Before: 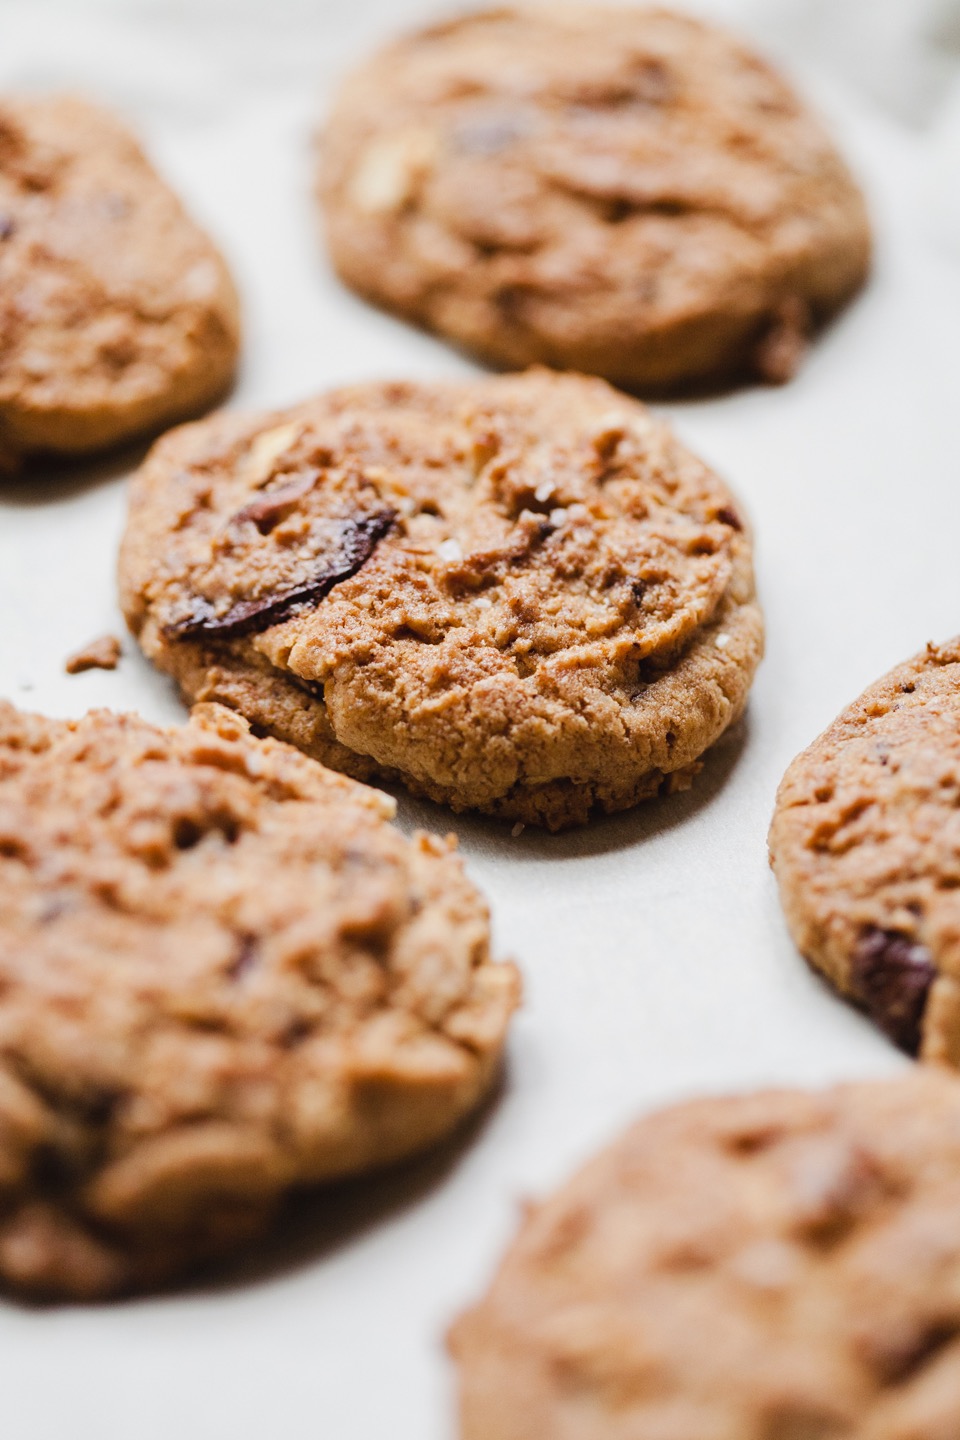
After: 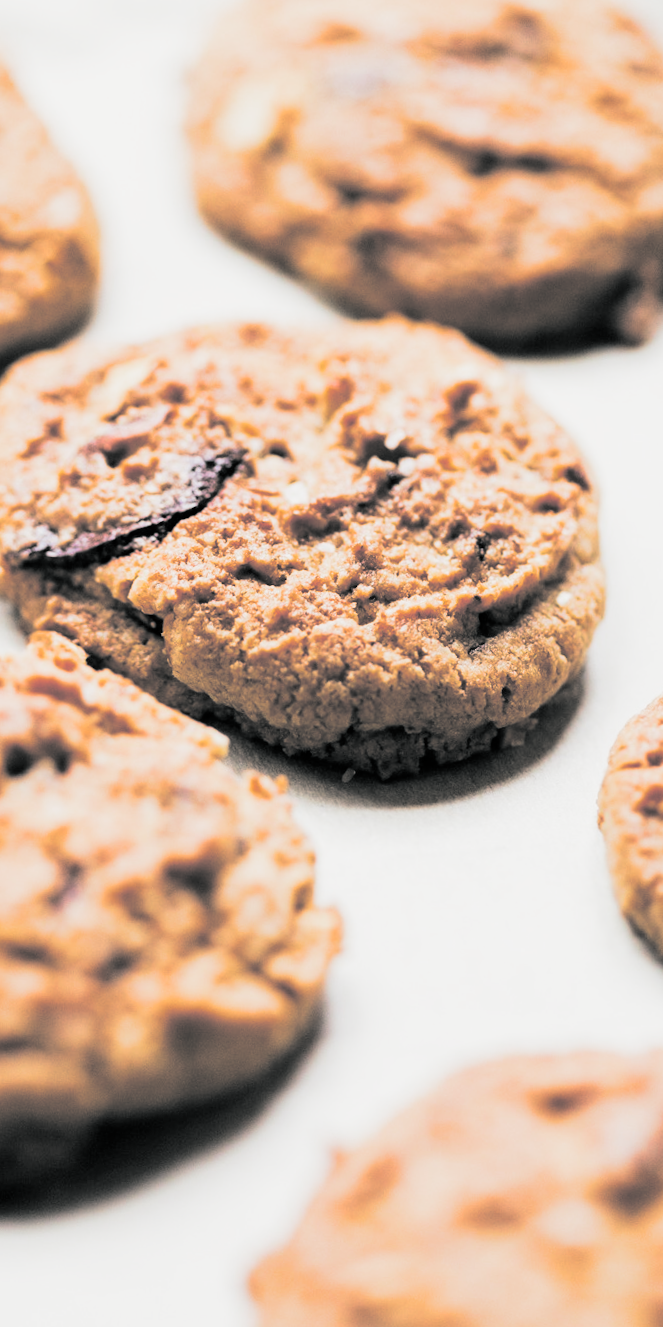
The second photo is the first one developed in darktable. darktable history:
split-toning: shadows › hue 190.8°, shadows › saturation 0.05, highlights › hue 54°, highlights › saturation 0.05, compress 0%
exposure: black level correction 0, exposure 0.953 EV, compensate exposure bias true, compensate highlight preservation false
crop and rotate: angle -3.27°, left 14.277%, top 0.028%, right 10.766%, bottom 0.028%
filmic rgb: black relative exposure -7.6 EV, white relative exposure 4.64 EV, threshold 3 EV, target black luminance 0%, hardness 3.55, latitude 50.51%, contrast 1.033, highlights saturation mix 10%, shadows ↔ highlights balance -0.198%, color science v4 (2020), enable highlight reconstruction true
